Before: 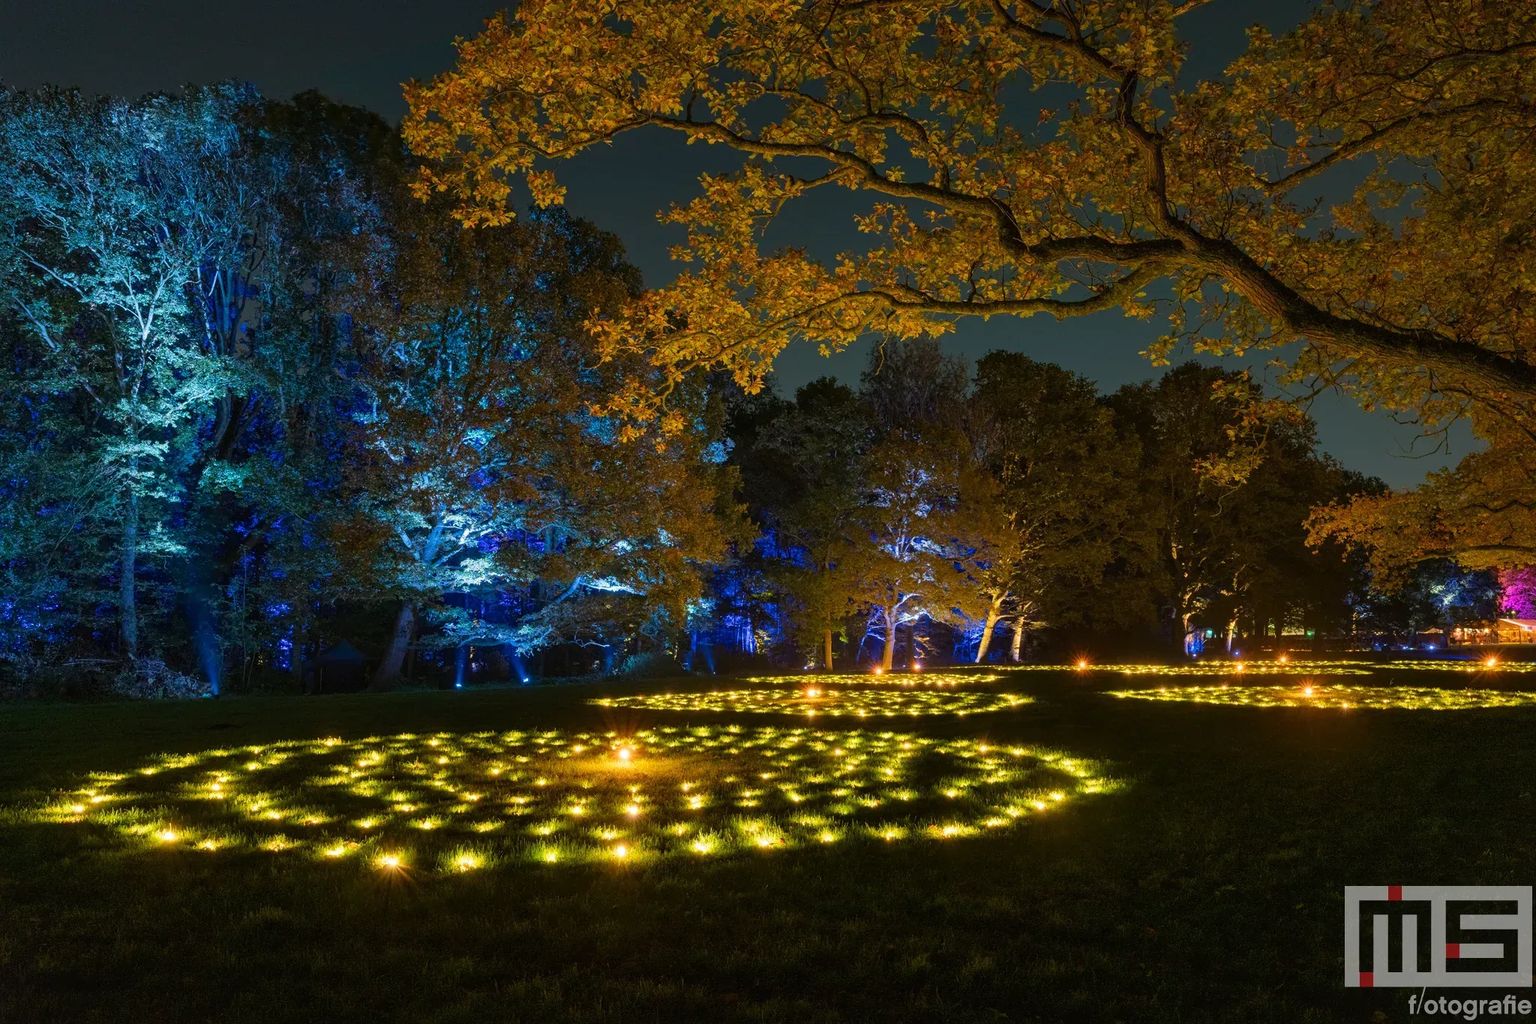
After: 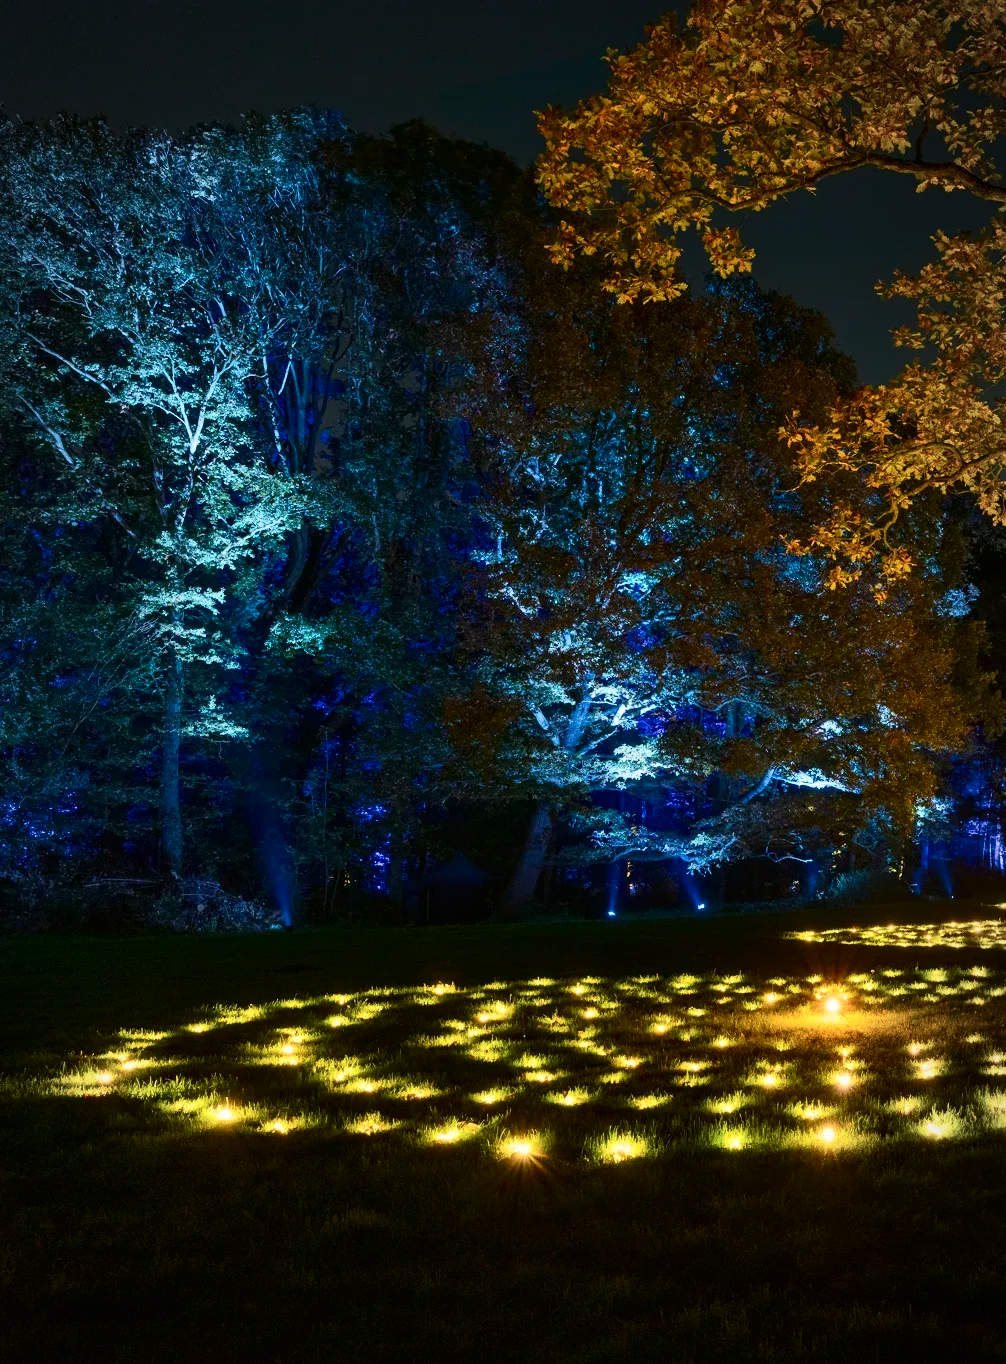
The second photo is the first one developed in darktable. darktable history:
crop and rotate: left 0%, top 0%, right 50.845%
vignetting: fall-off start 97%, fall-off radius 100%, width/height ratio 0.609, unbound false
contrast brightness saturation: contrast 0.28
